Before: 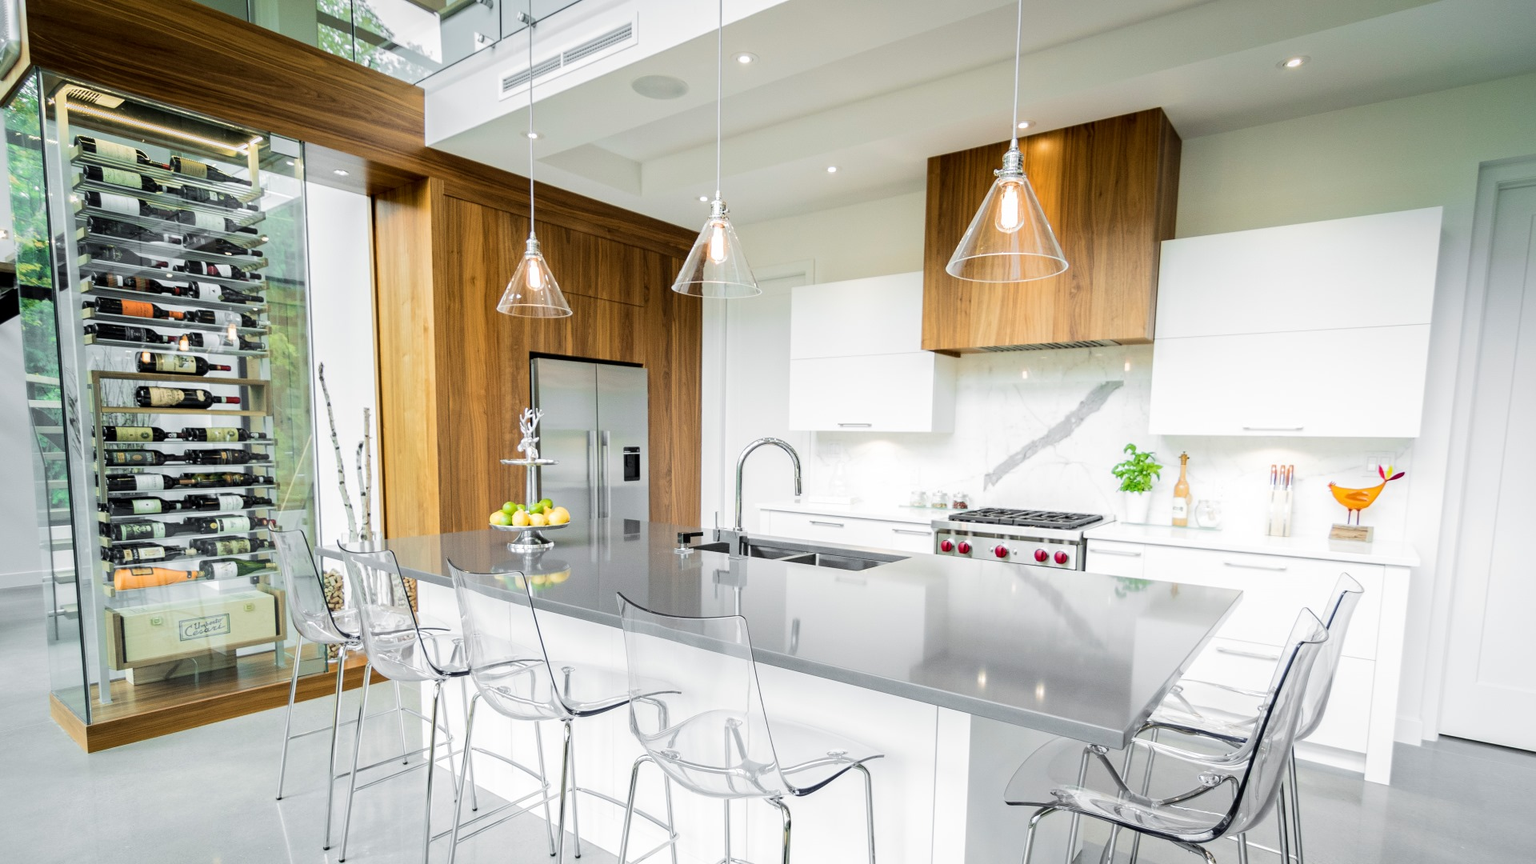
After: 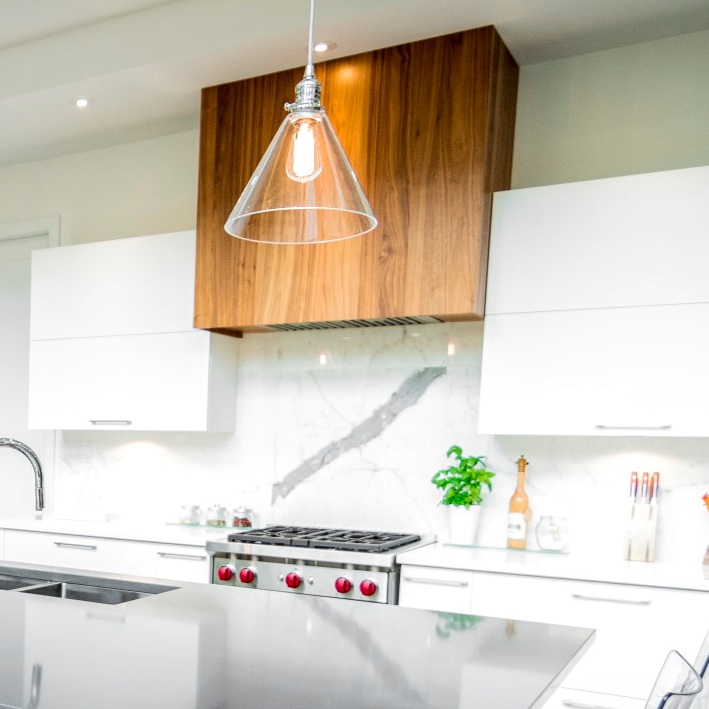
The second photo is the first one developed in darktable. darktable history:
local contrast: on, module defaults
crop and rotate: left 49.936%, top 10.094%, right 13.136%, bottom 24.256%
